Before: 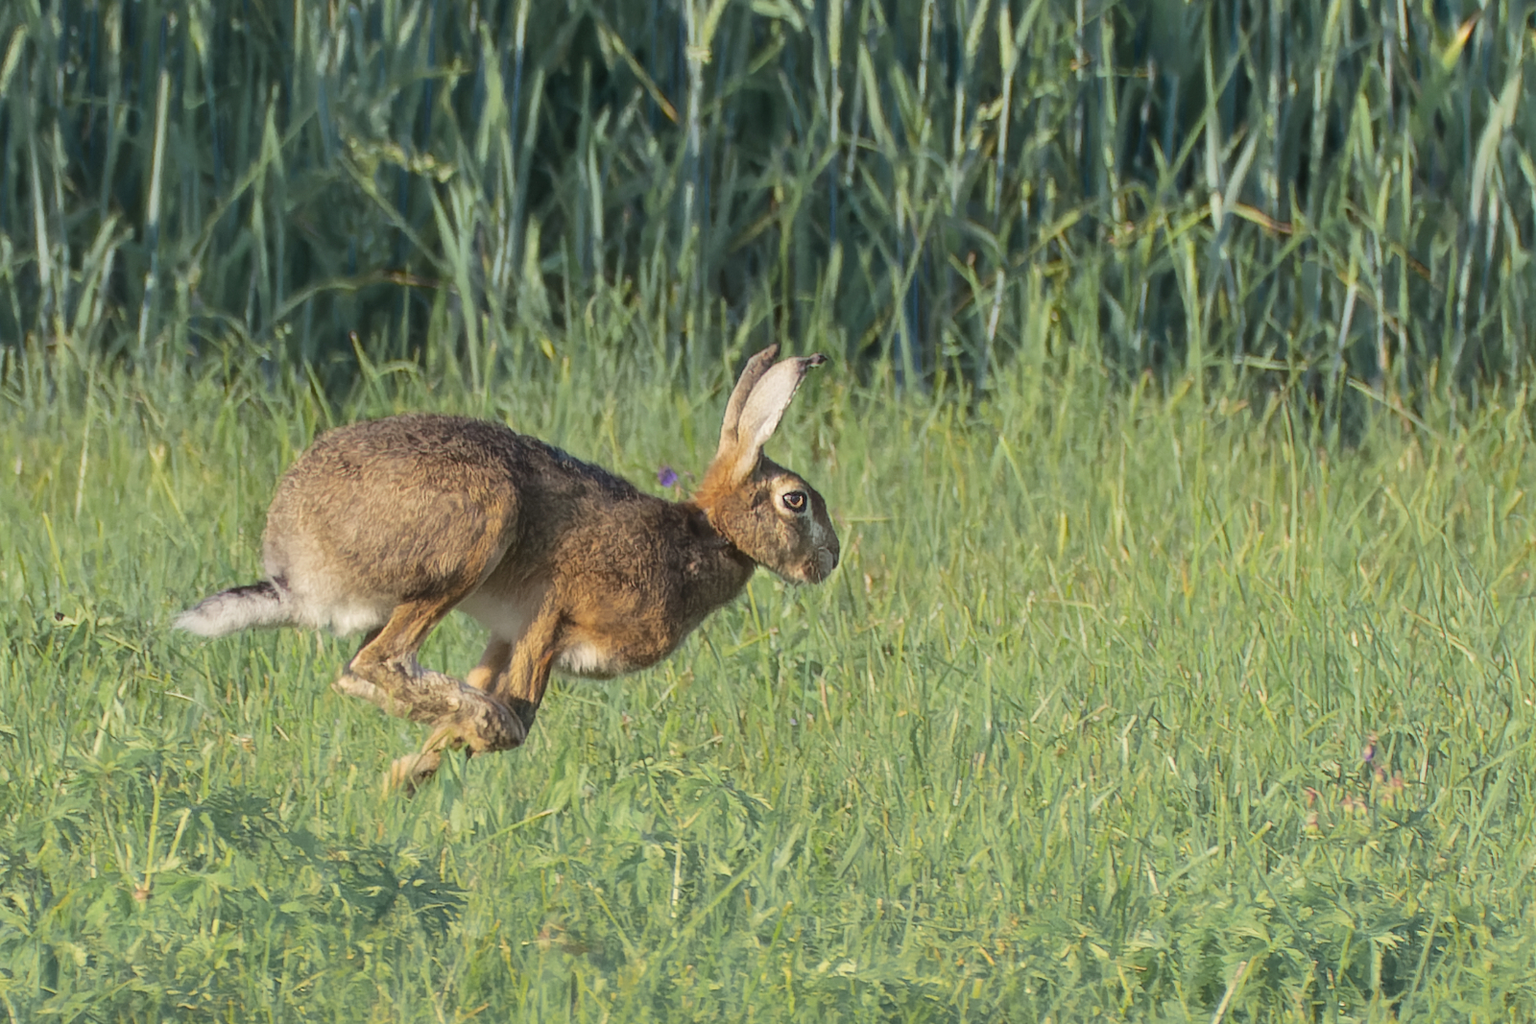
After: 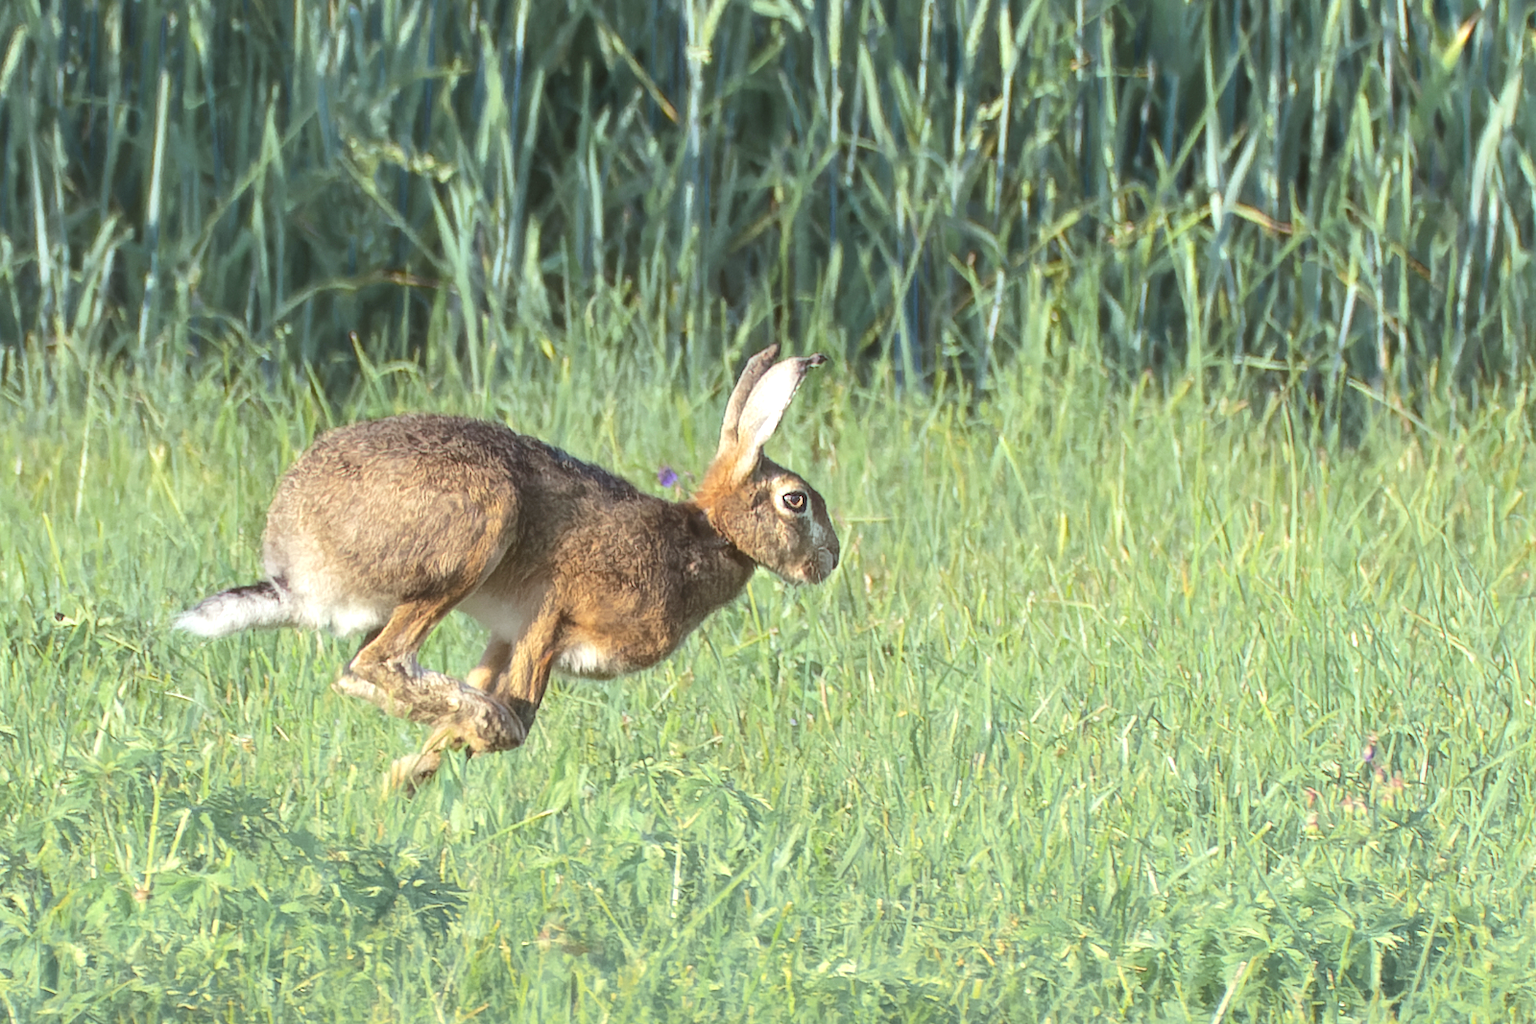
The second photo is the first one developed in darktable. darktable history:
exposure: black level correction -0.002, exposure 0.705 EV, compensate highlight preservation false
color correction: highlights a* -3.68, highlights b* -6.77, shadows a* 3.08, shadows b* 5.39
